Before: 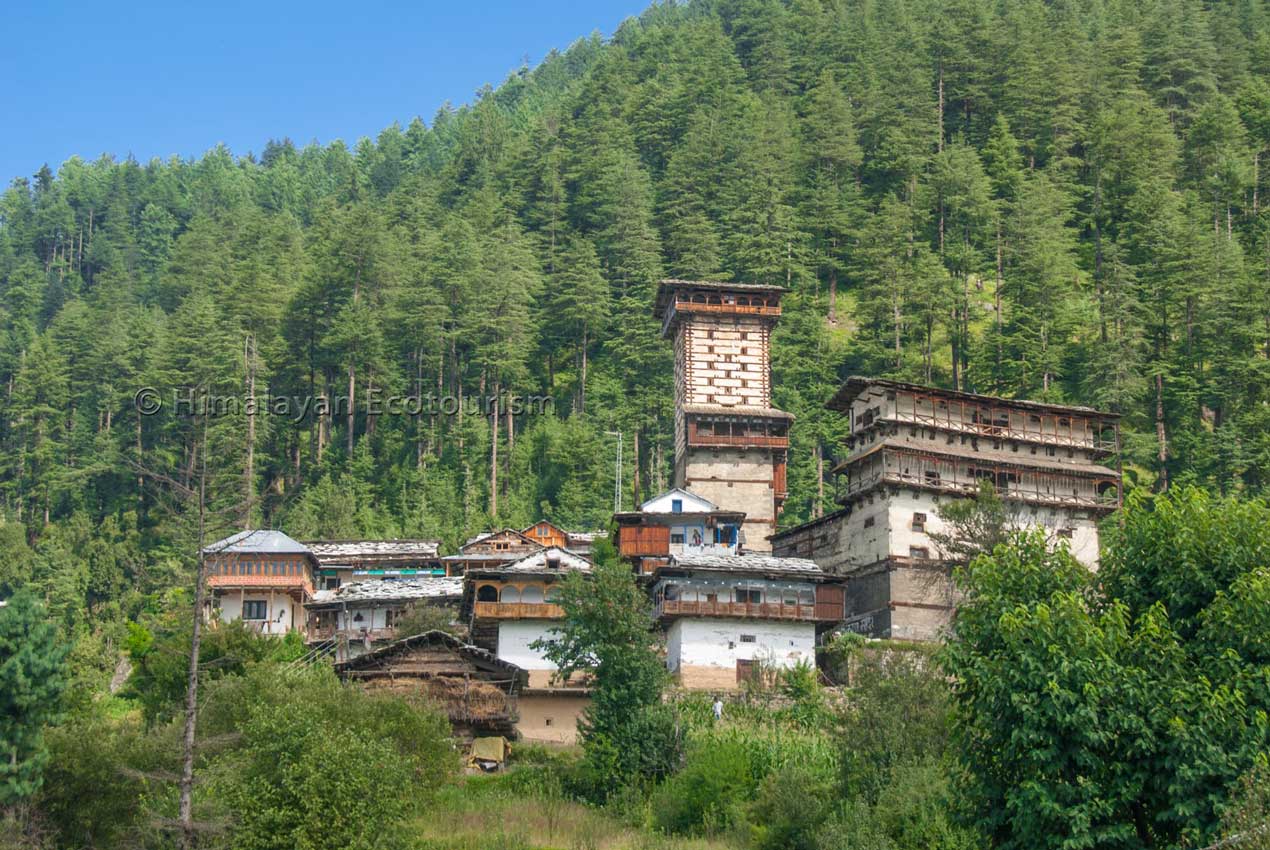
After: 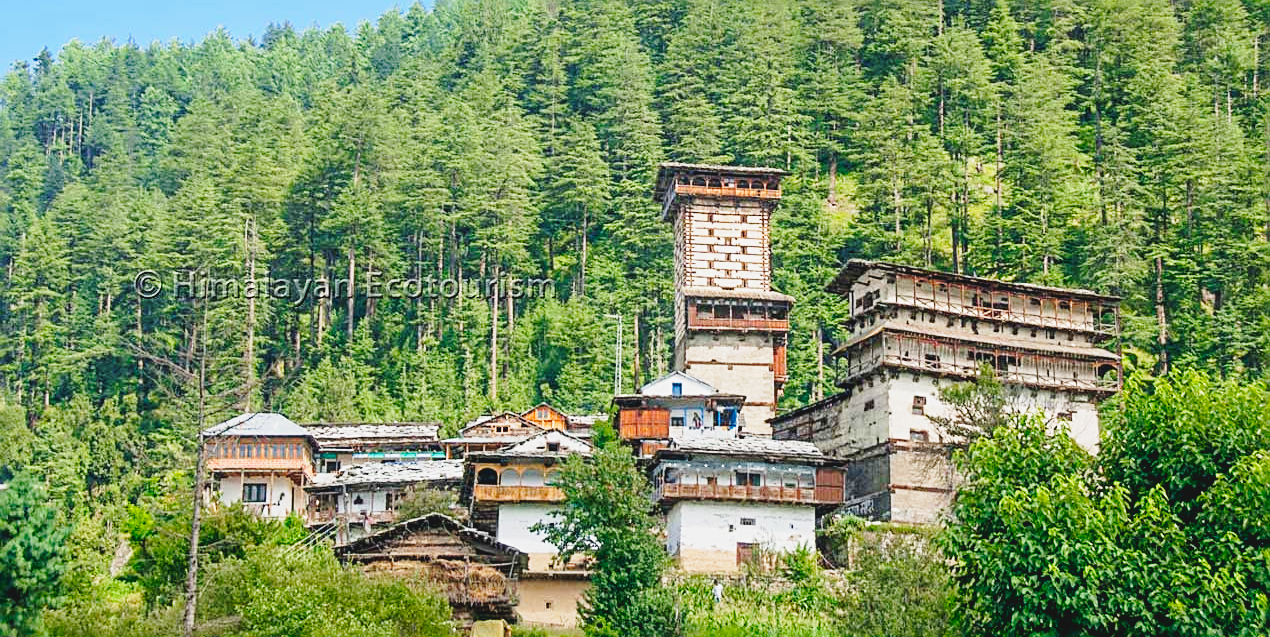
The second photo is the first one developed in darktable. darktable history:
base curve: curves: ch0 [(0, 0) (0.028, 0.03) (0.121, 0.232) (0.46, 0.748) (0.859, 0.968) (1, 1)], preserve colors none
crop: top 13.819%, bottom 11.169%
contrast brightness saturation: contrast -0.1, brightness 0.05, saturation 0.08
sharpen: radius 2.531, amount 0.628
exposure: black level correction 0.01, exposure 0.011 EV, compensate highlight preservation false
